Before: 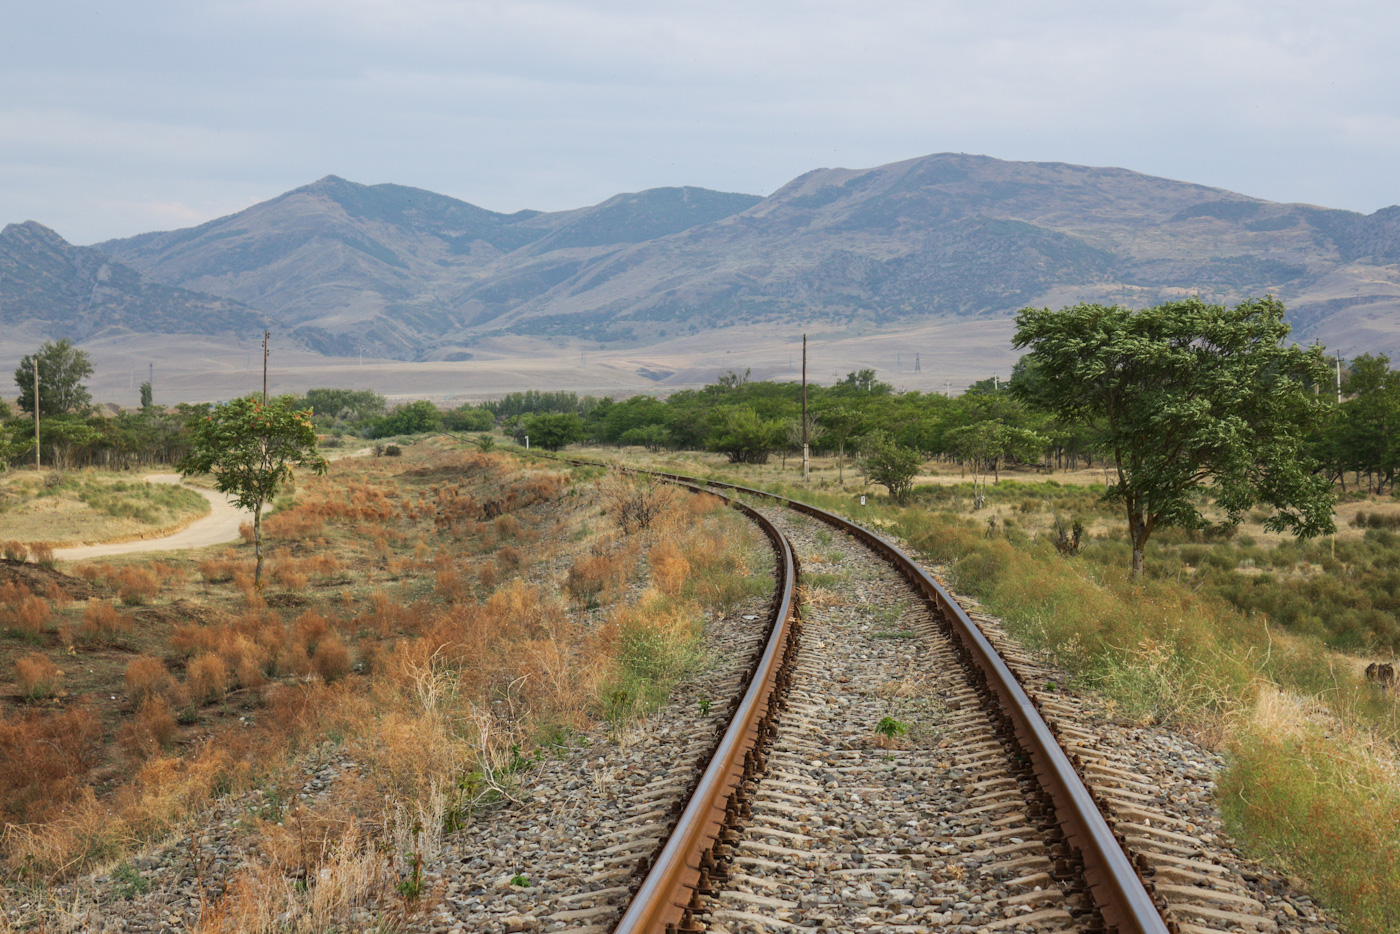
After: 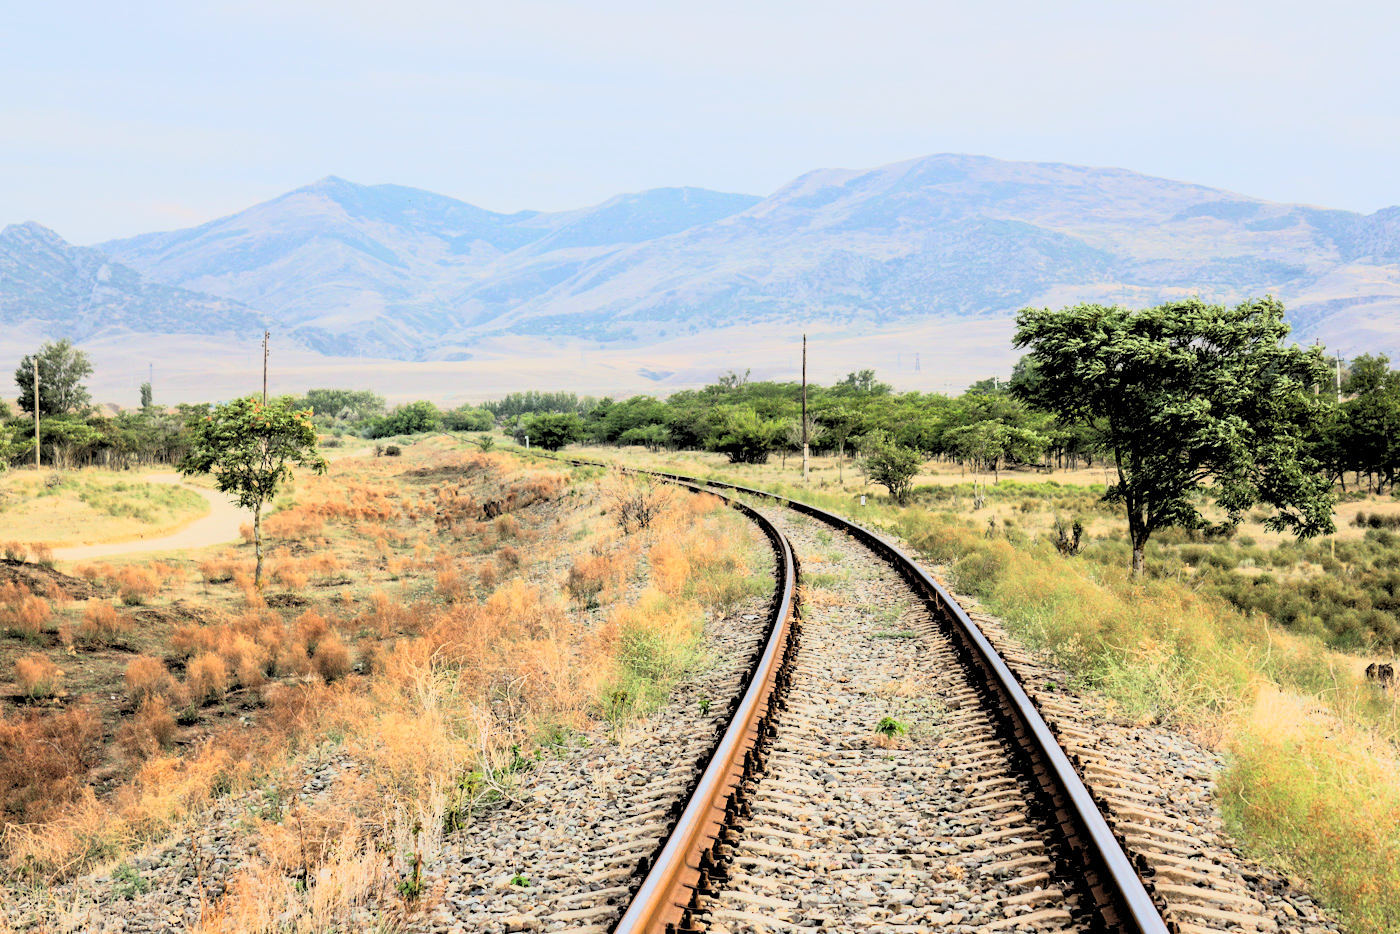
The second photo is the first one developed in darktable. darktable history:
rgb curve: curves: ch0 [(0, 0) (0.21, 0.15) (0.24, 0.21) (0.5, 0.75) (0.75, 0.96) (0.89, 0.99) (1, 1)]; ch1 [(0, 0.02) (0.21, 0.13) (0.25, 0.2) (0.5, 0.67) (0.75, 0.9) (0.89, 0.97) (1, 1)]; ch2 [(0, 0.02) (0.21, 0.13) (0.25, 0.2) (0.5, 0.67) (0.75, 0.9) (0.89, 0.97) (1, 1)], compensate middle gray true
rgb levels: preserve colors sum RGB, levels [[0.038, 0.433, 0.934], [0, 0.5, 1], [0, 0.5, 1]]
